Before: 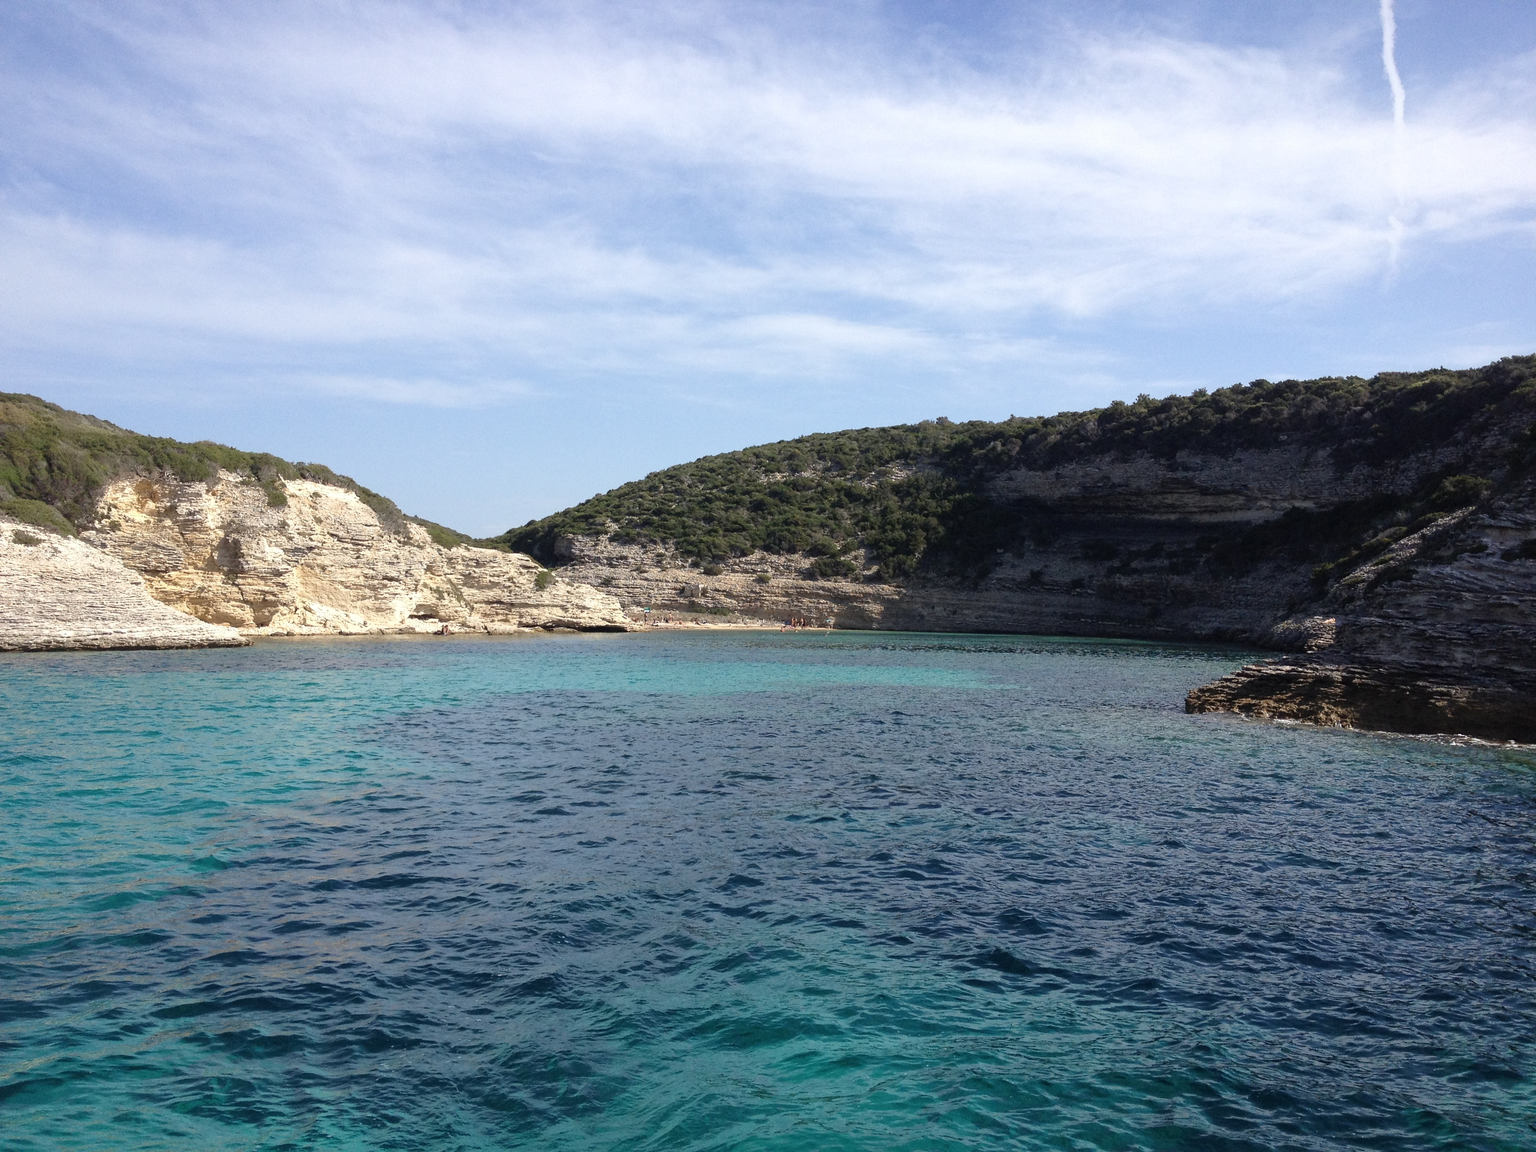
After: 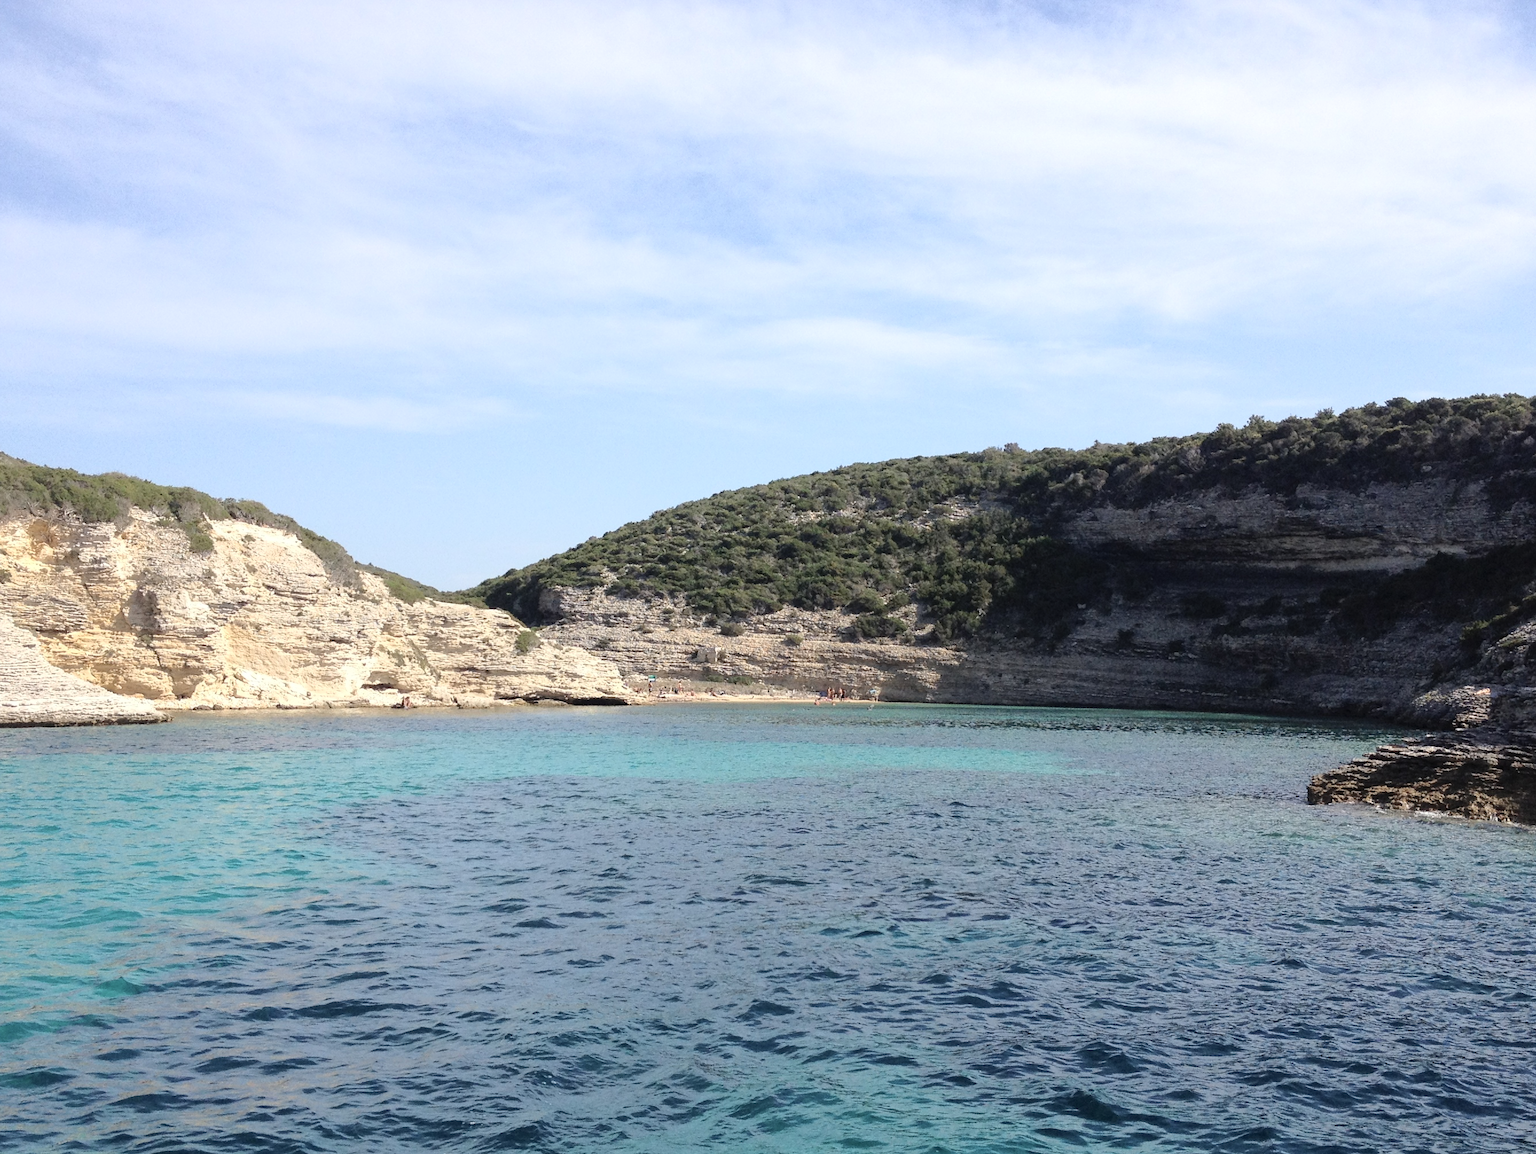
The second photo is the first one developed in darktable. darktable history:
crop and rotate: left 7.313%, top 4.634%, right 10.555%, bottom 13.052%
tone curve: curves: ch0 [(0, 0) (0.003, 0.004) (0.011, 0.015) (0.025, 0.033) (0.044, 0.058) (0.069, 0.091) (0.1, 0.131) (0.136, 0.178) (0.177, 0.232) (0.224, 0.294) (0.277, 0.362) (0.335, 0.434) (0.399, 0.512) (0.468, 0.582) (0.543, 0.646) (0.623, 0.713) (0.709, 0.783) (0.801, 0.876) (0.898, 0.938) (1, 1)], color space Lab, independent channels, preserve colors none
